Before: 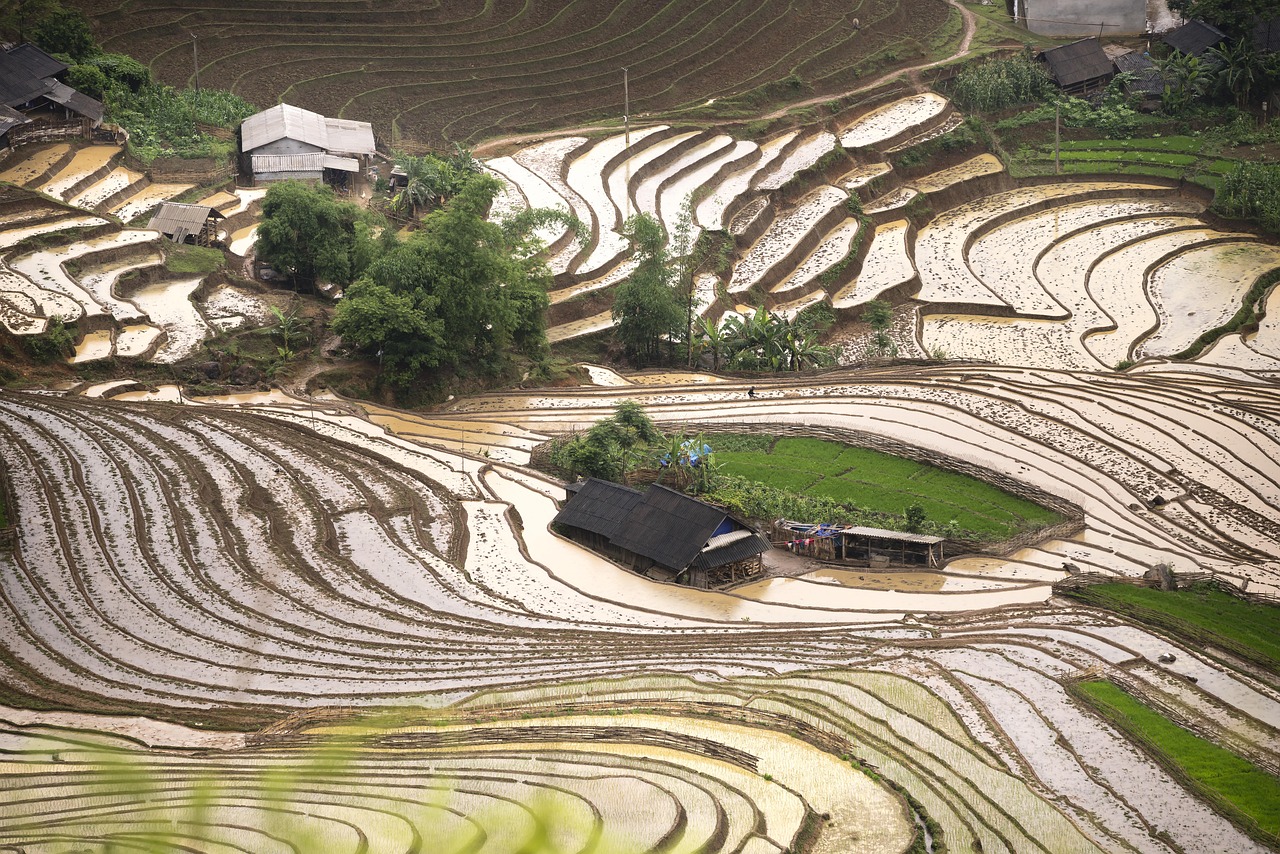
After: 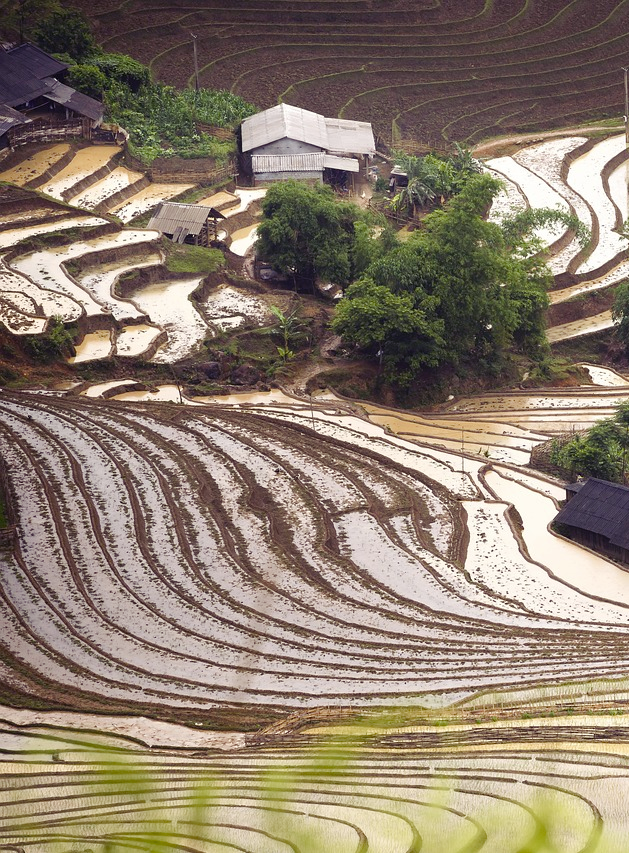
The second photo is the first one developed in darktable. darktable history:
color balance rgb: shadows lift › luminance -21.498%, shadows lift › chroma 9.231%, shadows lift › hue 283.62°, perceptual saturation grading › global saturation 0.641%, perceptual saturation grading › highlights -17.638%, perceptual saturation grading › mid-tones 33.069%, perceptual saturation grading › shadows 50.402%
crop and rotate: left 0.032%, top 0%, right 50.751%
